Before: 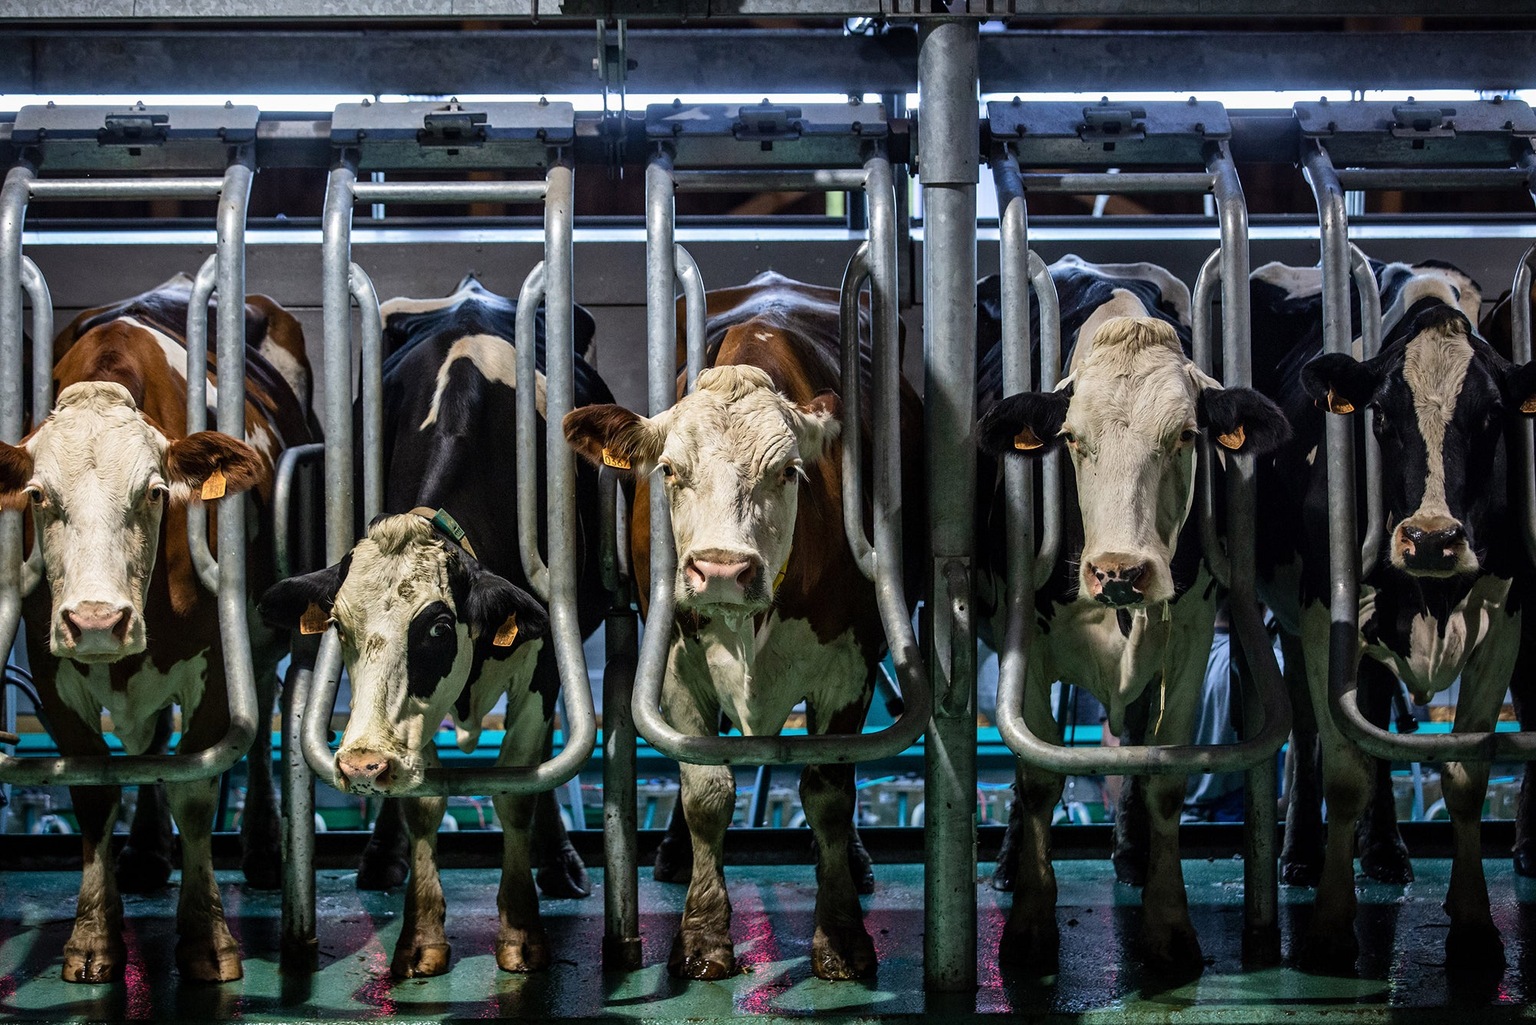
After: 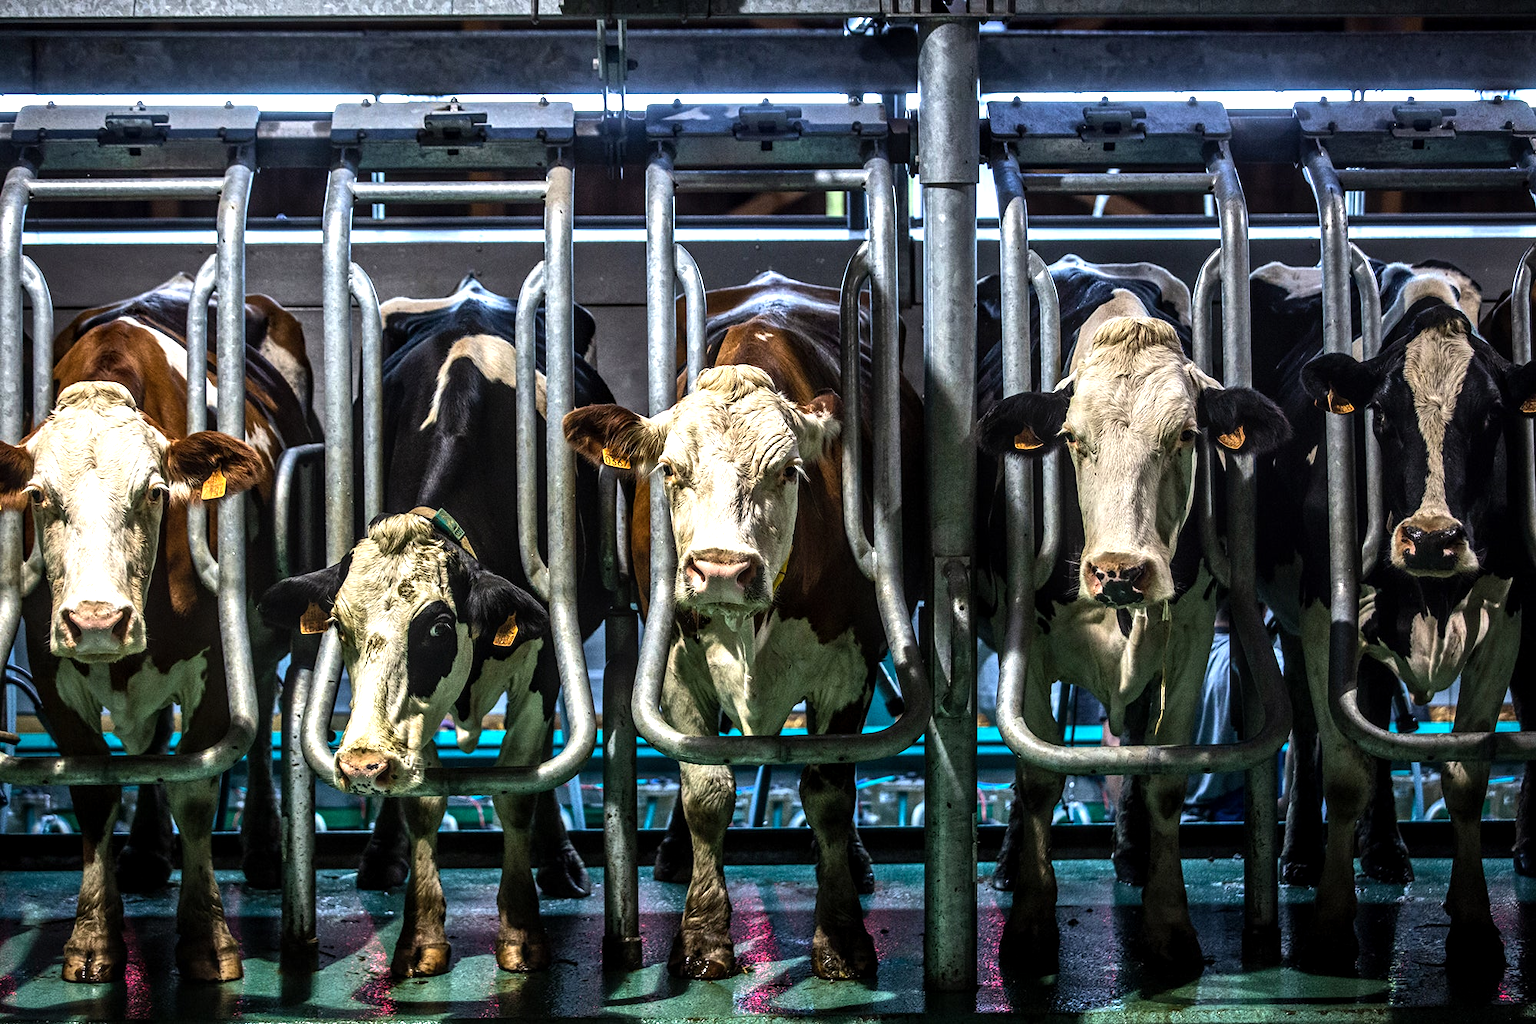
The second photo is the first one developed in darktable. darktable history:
local contrast: on, module defaults
color balance rgb: highlights gain › luminance 17.706%, perceptual saturation grading › global saturation 0.413%, perceptual brilliance grading › global brilliance -5.486%, perceptual brilliance grading › highlights 24.836%, perceptual brilliance grading › mid-tones 7.012%, perceptual brilliance grading › shadows -5.063%, global vibrance 20%
